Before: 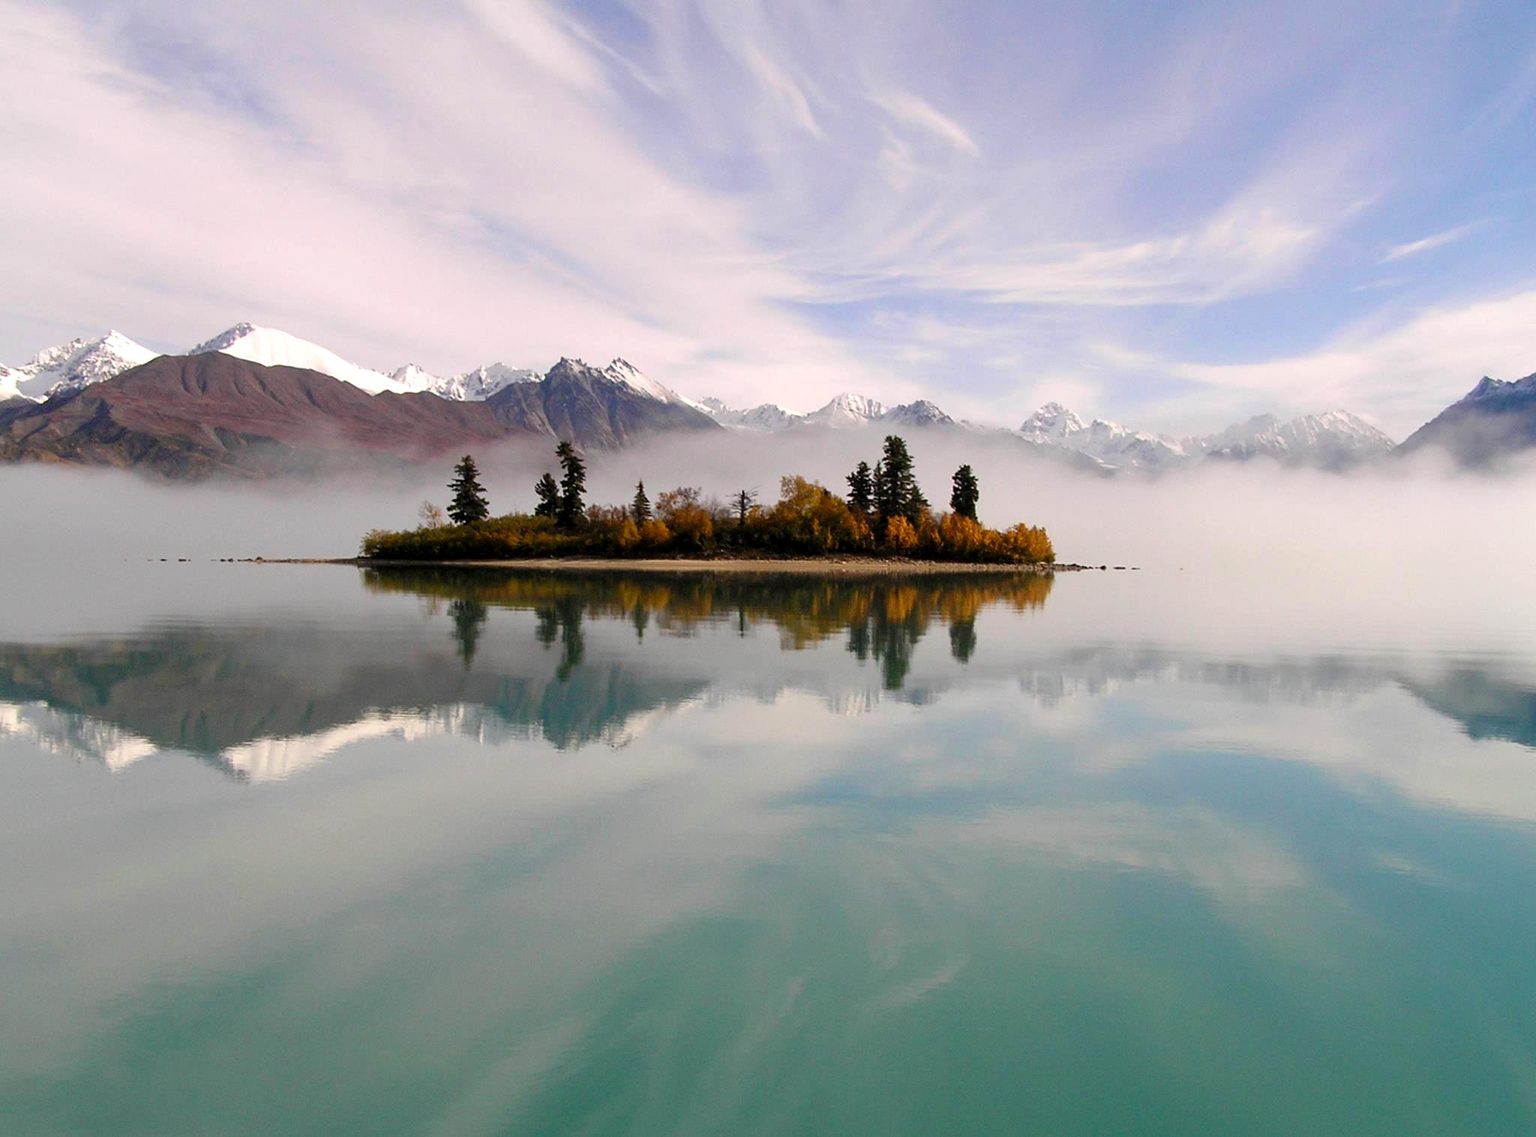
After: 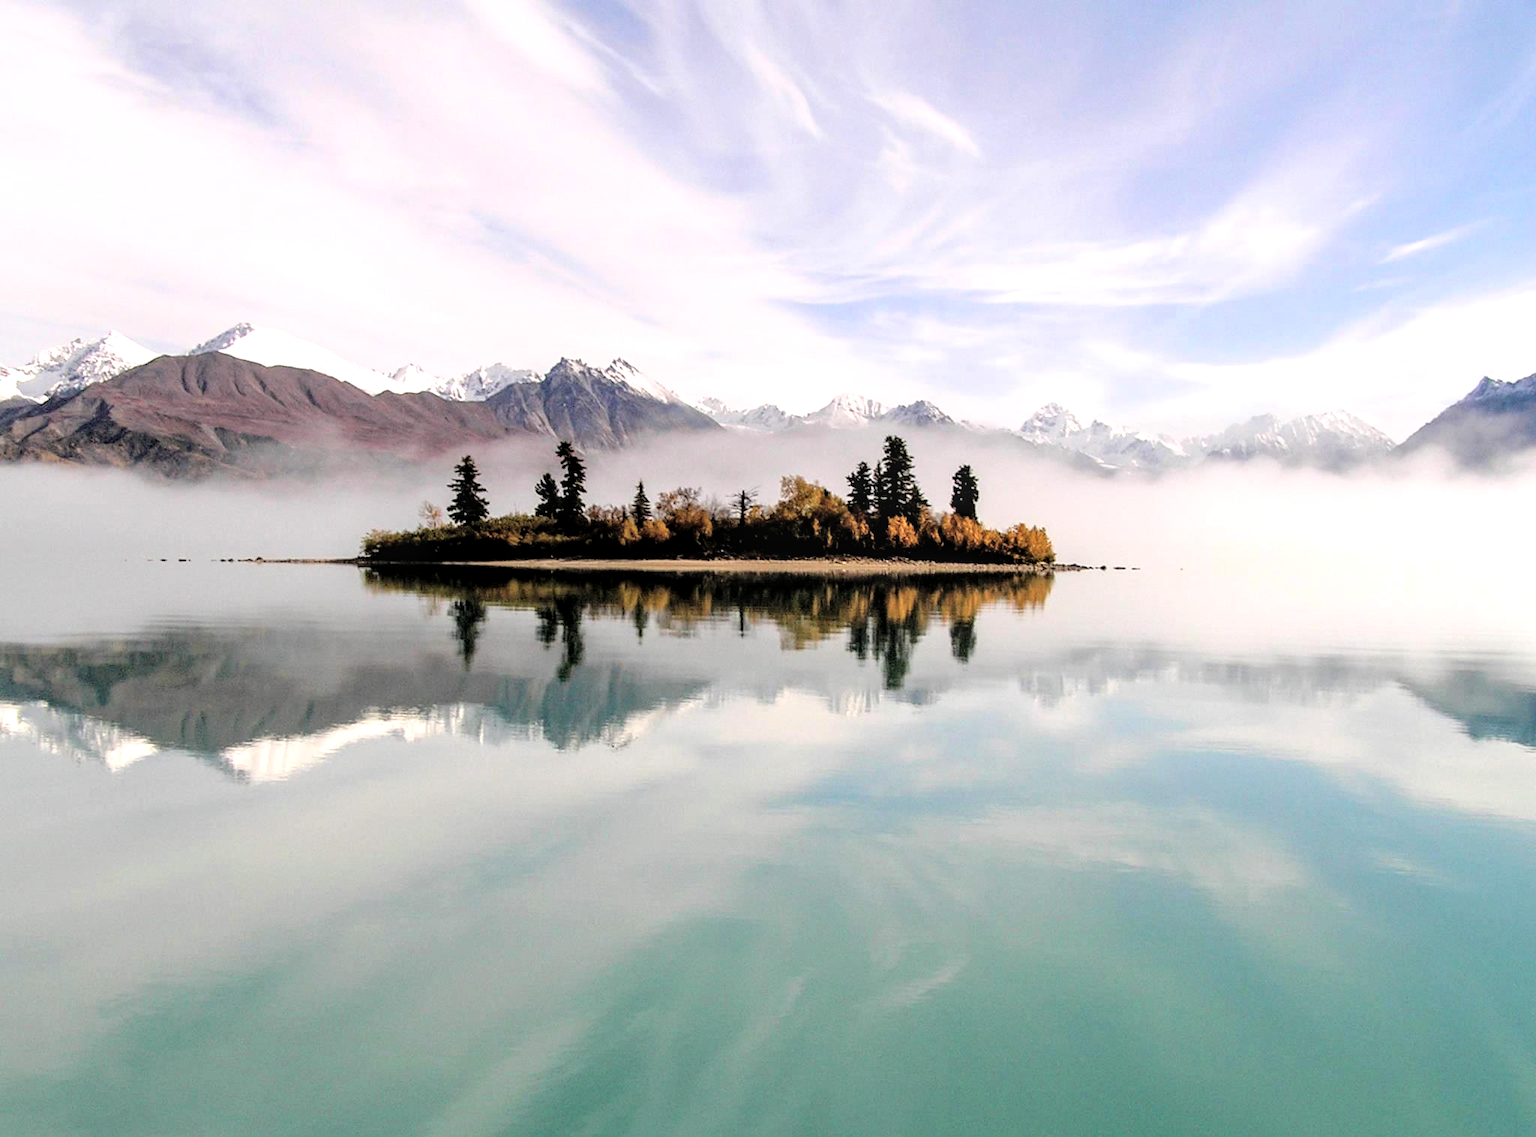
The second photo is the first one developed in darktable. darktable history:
filmic rgb: black relative exposure -8.18 EV, white relative exposure 2.2 EV, threshold 2.96 EV, target white luminance 99.92%, hardness 7.1, latitude 75.34%, contrast 1.316, highlights saturation mix -2.1%, shadows ↔ highlights balance 30.37%, enable highlight reconstruction true
local contrast: highlights 37%, detail 135%
tone curve: curves: ch0 [(0, 0) (0.26, 0.424) (0.417, 0.585) (1, 1)], color space Lab, independent channels, preserve colors none
